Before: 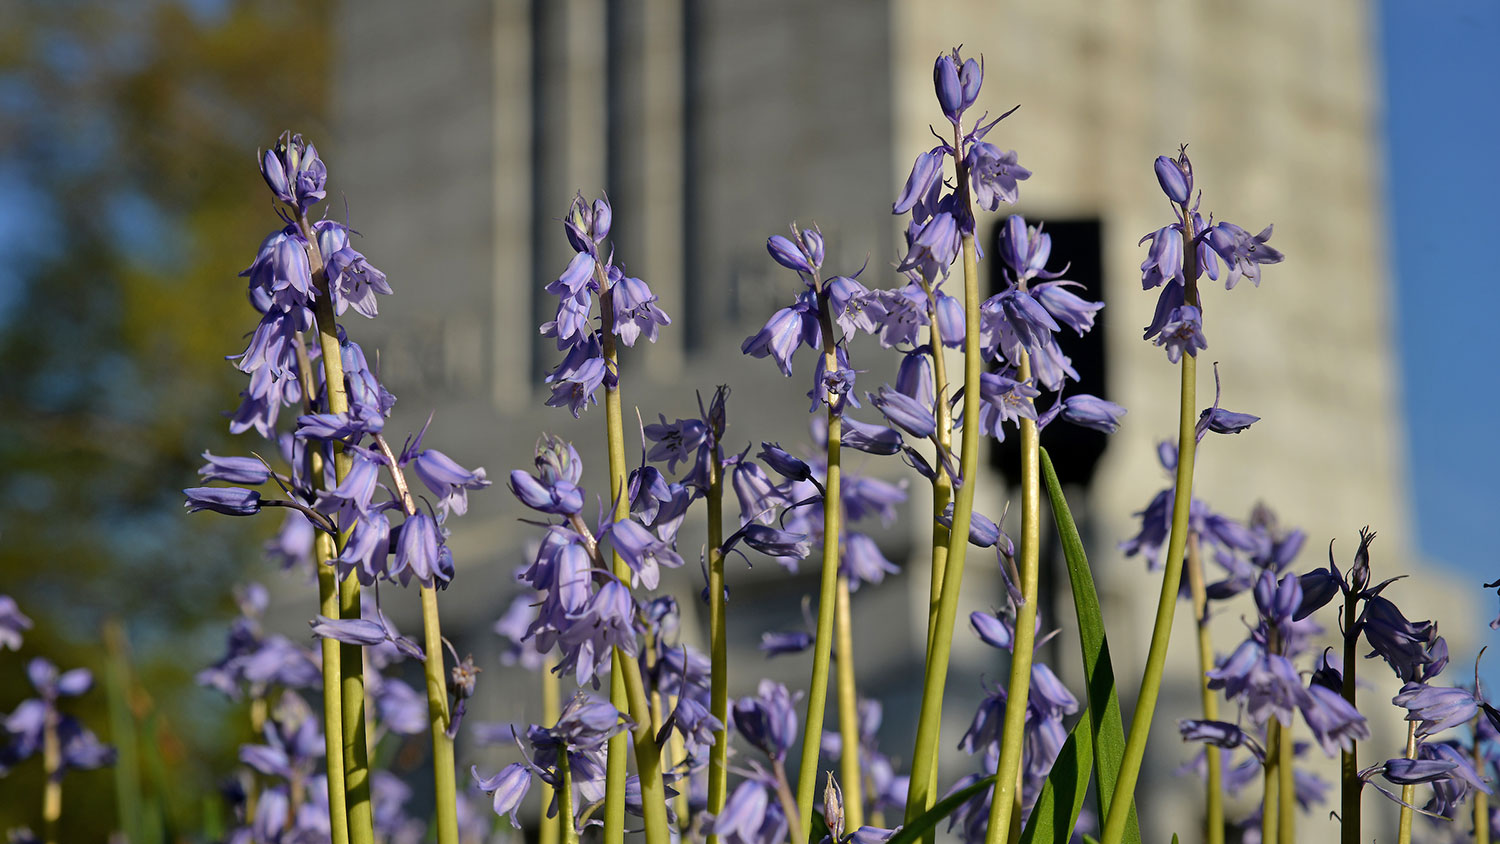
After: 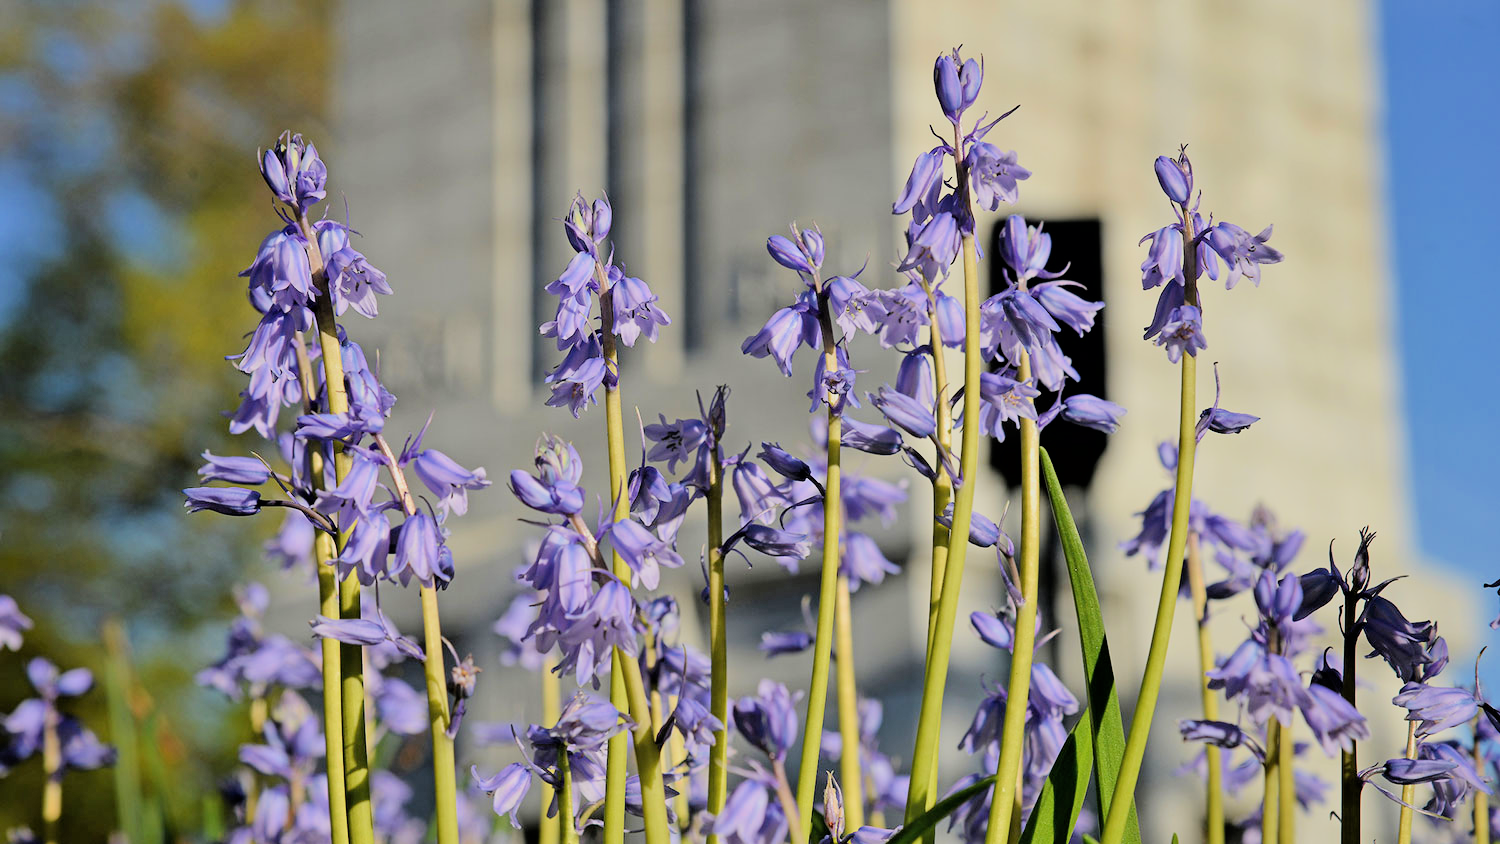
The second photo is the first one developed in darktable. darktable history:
filmic rgb: black relative exposure -6.15 EV, white relative exposure 6.96 EV, hardness 2.23, color science v6 (2022)
exposure: black level correction 0, exposure 1.1 EV, compensate exposure bias true, compensate highlight preservation false
color balance rgb: perceptual saturation grading › global saturation -1%
